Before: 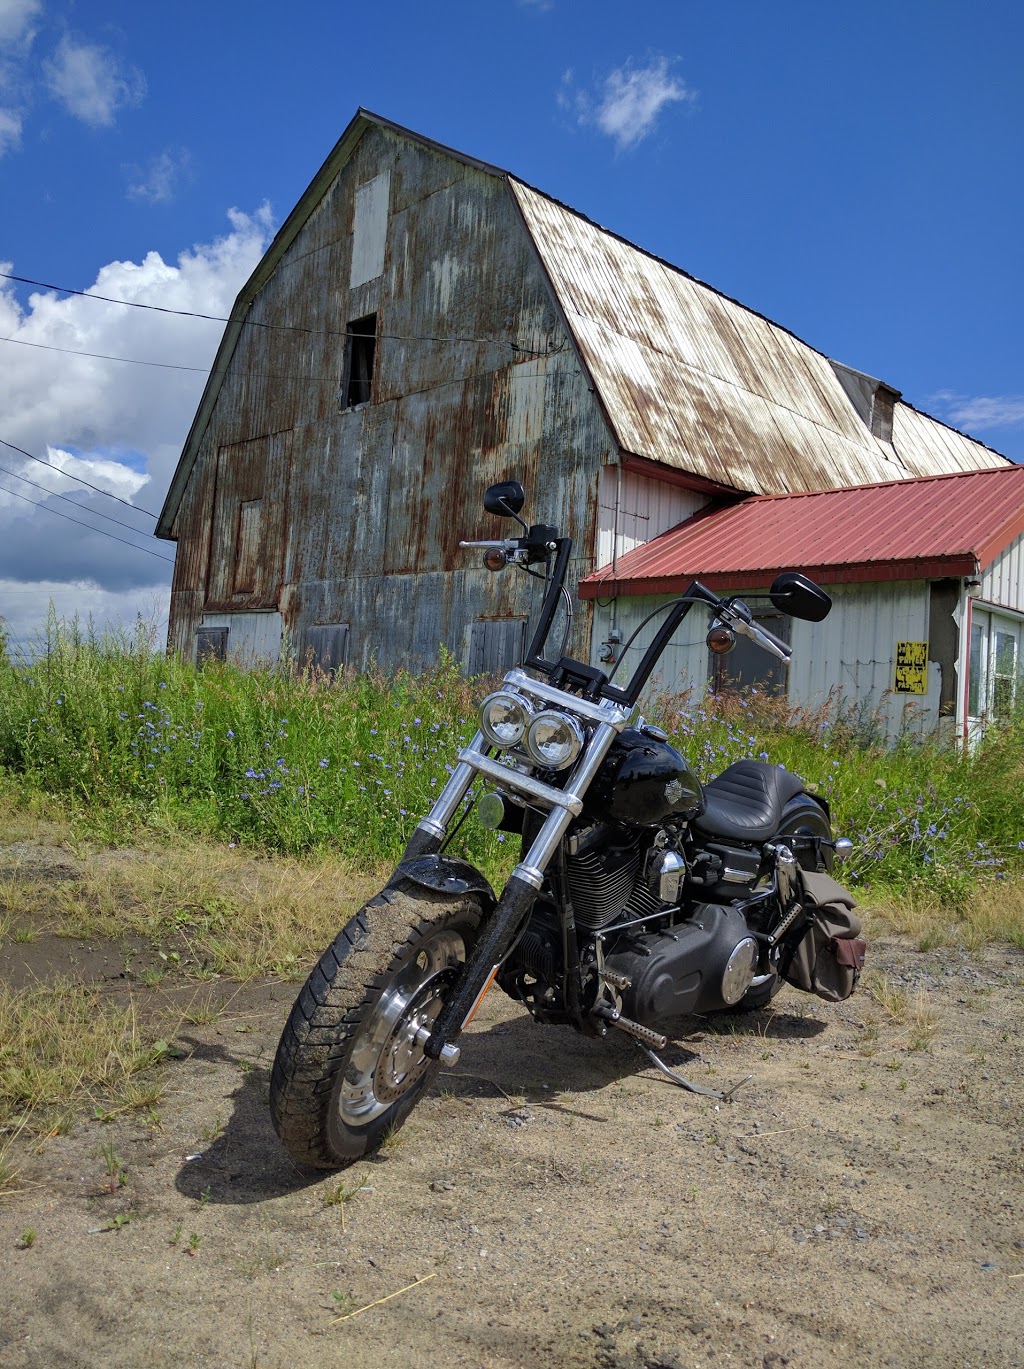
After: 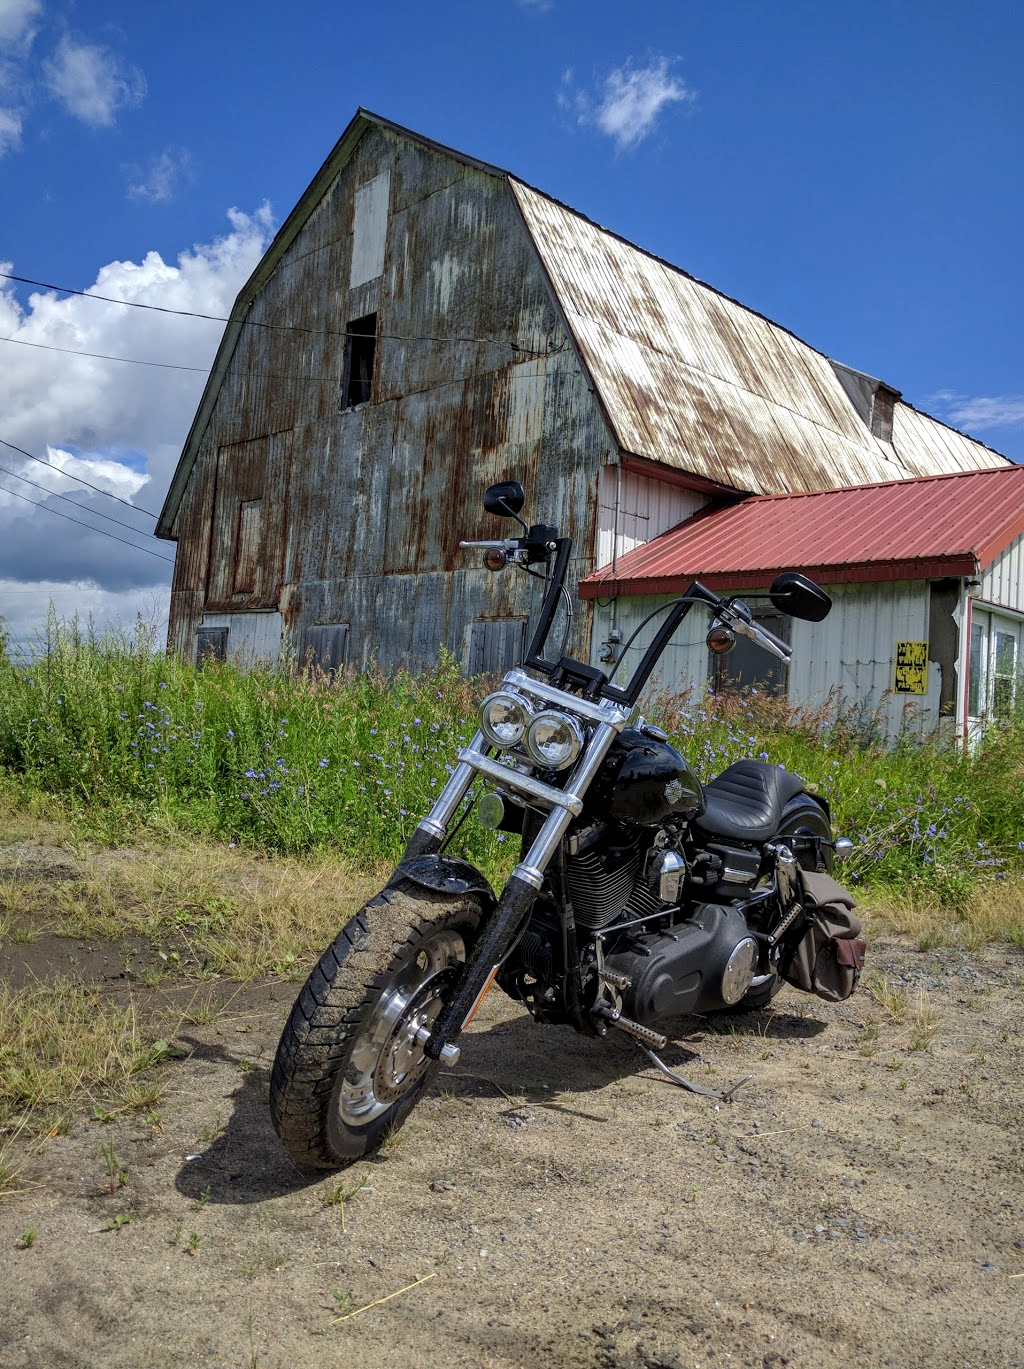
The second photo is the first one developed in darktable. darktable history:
color calibration: illuminant same as pipeline (D50), adaptation none (bypass), x 0.332, y 0.334, temperature 5022.99 K
local contrast: on, module defaults
